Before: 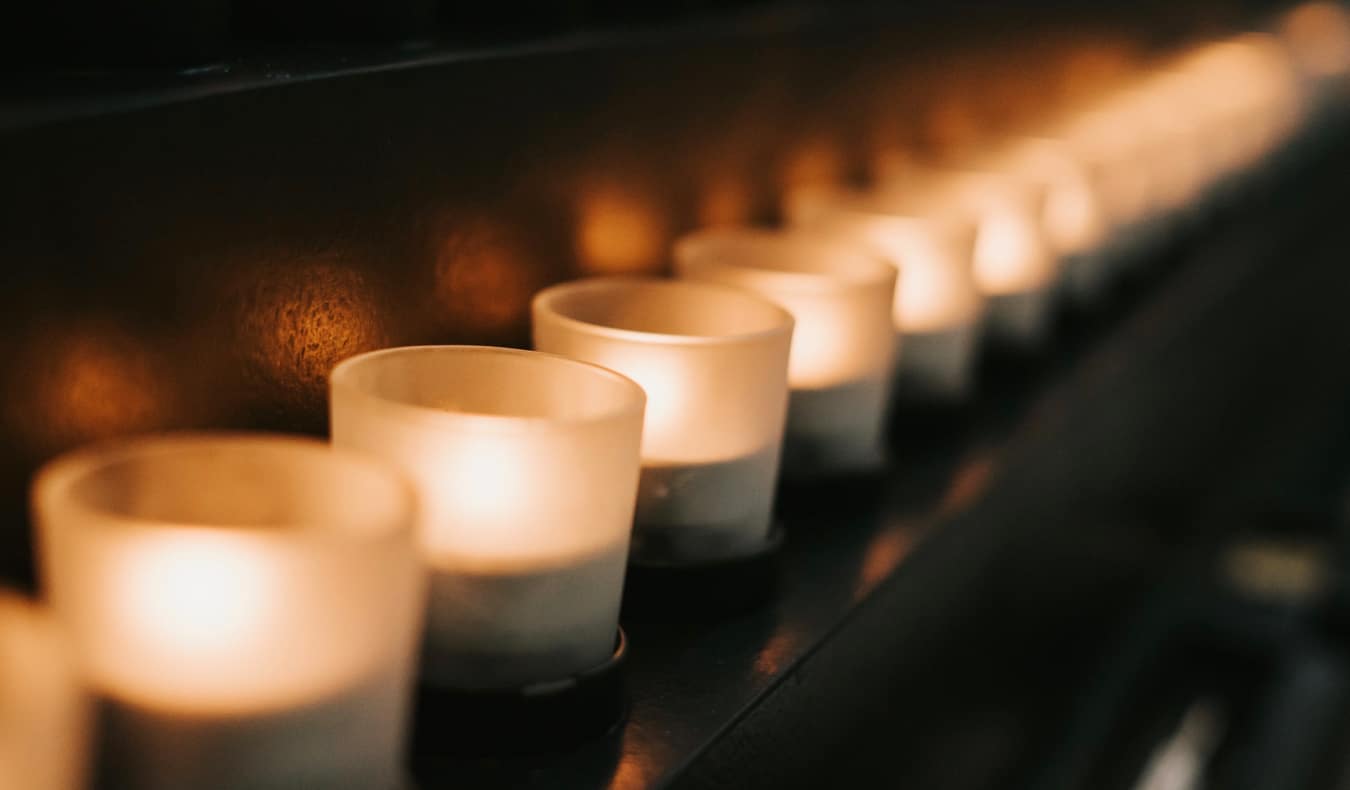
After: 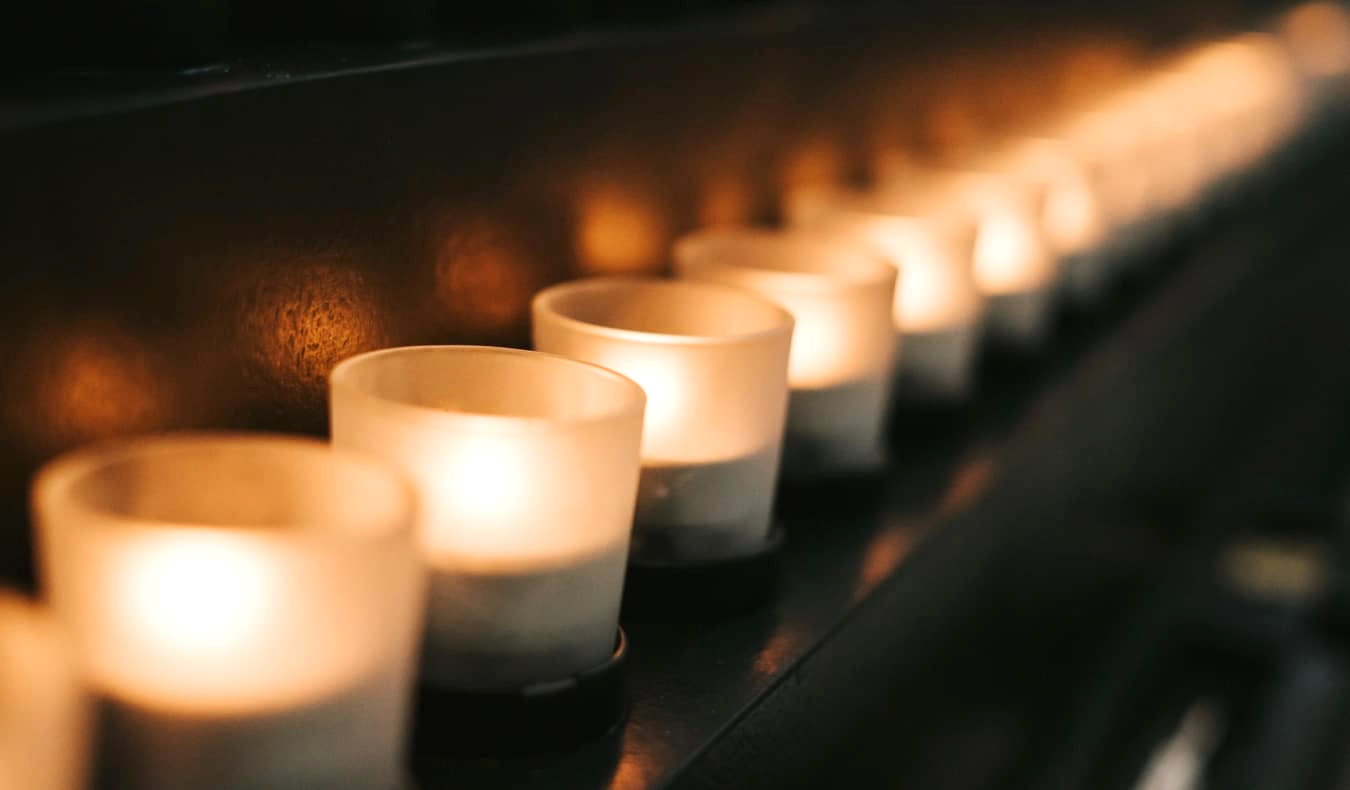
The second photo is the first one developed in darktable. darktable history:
exposure: exposure 0.294 EV, compensate exposure bias true, compensate highlight preservation false
tone equalizer: on, module defaults
